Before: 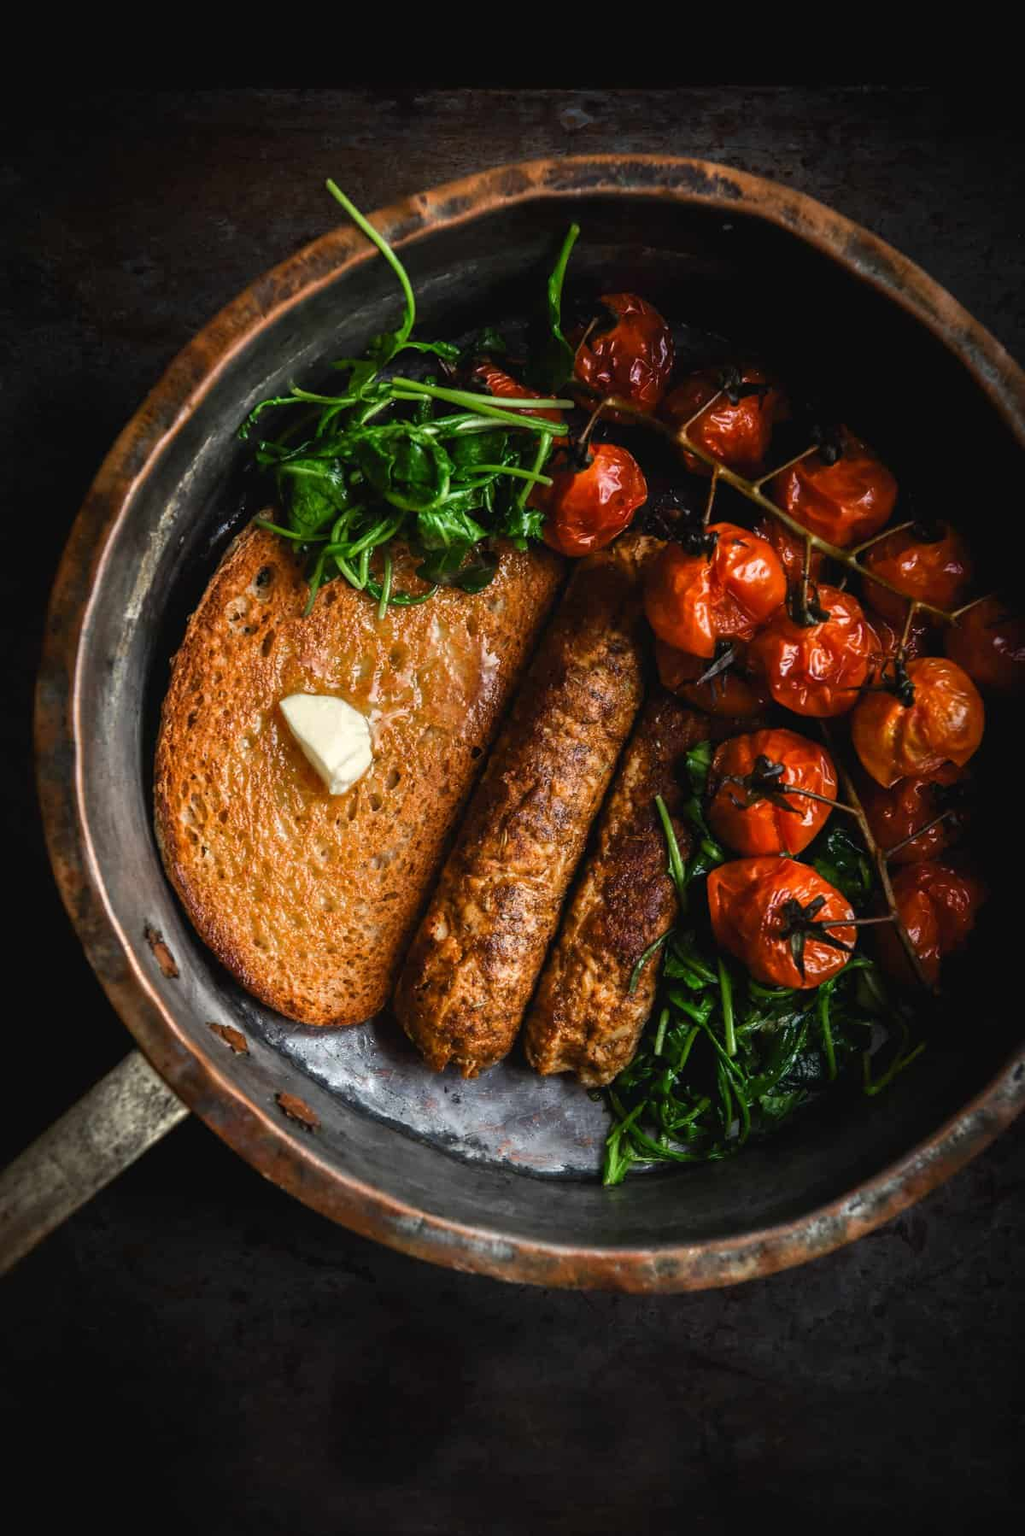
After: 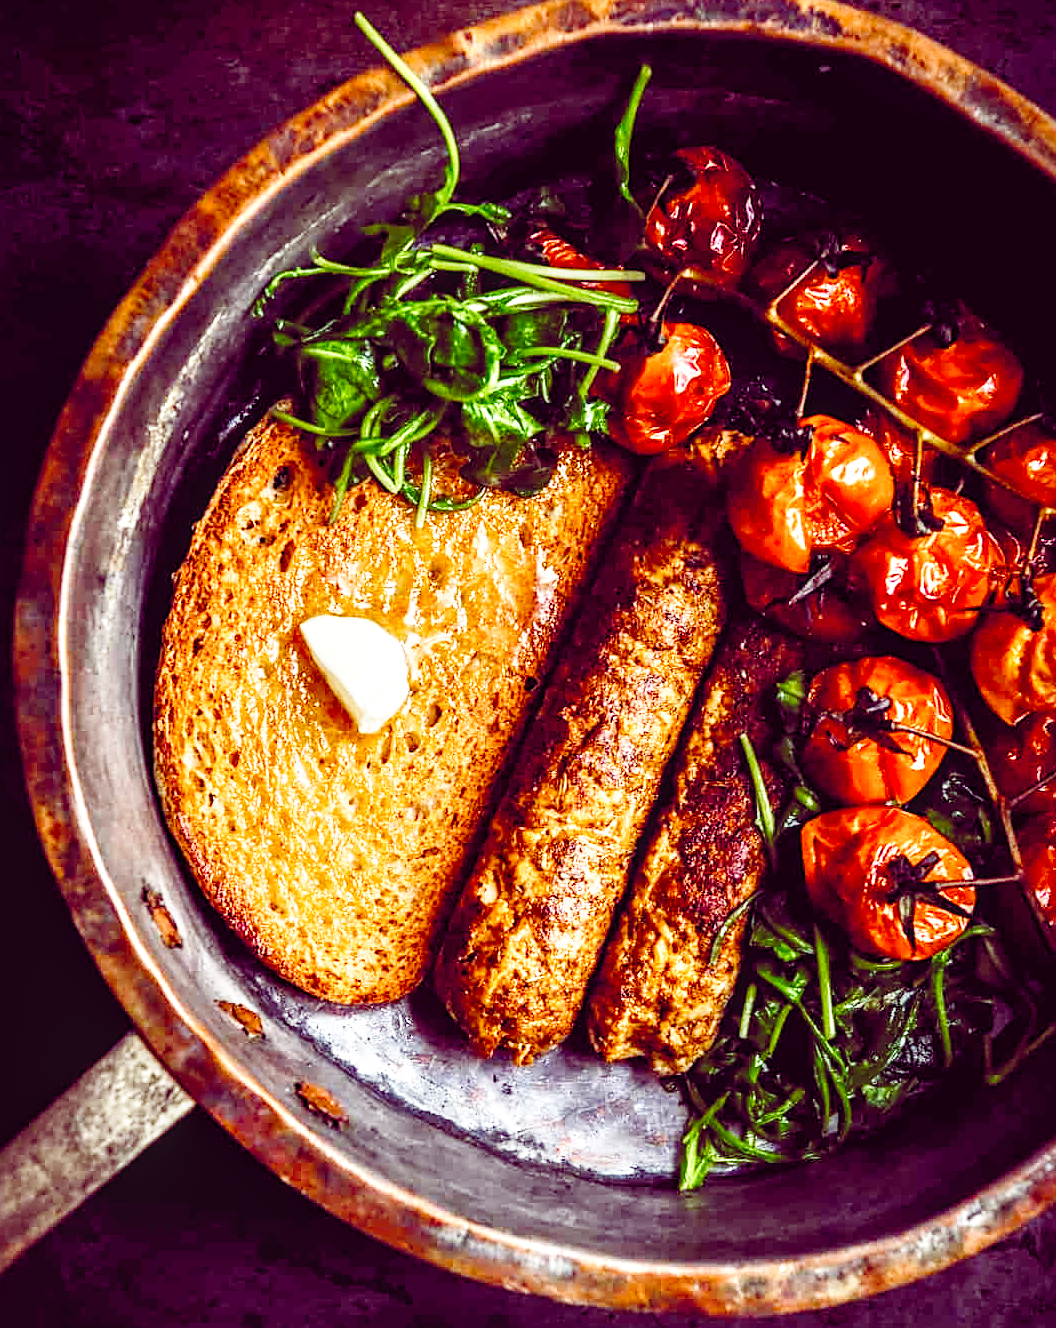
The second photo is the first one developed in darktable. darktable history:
crop and rotate: left 2.285%, top 11.021%, right 9.691%, bottom 15.079%
sharpen: on, module defaults
tone equalizer: -8 EV -0.433 EV, -7 EV -0.381 EV, -6 EV -0.362 EV, -5 EV -0.257 EV, -3 EV 0.245 EV, -2 EV 0.333 EV, -1 EV 0.376 EV, +0 EV 0.394 EV, edges refinement/feathering 500, mask exposure compensation -1.57 EV, preserve details no
color balance rgb: global offset › chroma 0.288%, global offset › hue 319.25°, perceptual saturation grading › global saturation 35.056%, perceptual saturation grading › highlights -29.88%, perceptual saturation grading › shadows 34.841%, perceptual brilliance grading › global brilliance 2.34%, perceptual brilliance grading › highlights -3.65%
base curve: curves: ch0 [(0, 0) (0.008, 0.007) (0.022, 0.029) (0.048, 0.089) (0.092, 0.197) (0.191, 0.399) (0.275, 0.534) (0.357, 0.65) (0.477, 0.78) (0.542, 0.833) (0.799, 0.973) (1, 1)], preserve colors none
contrast brightness saturation: saturation -0.051
local contrast: on, module defaults
exposure: black level correction -0.002, exposure 0.538 EV, compensate highlight preservation false
